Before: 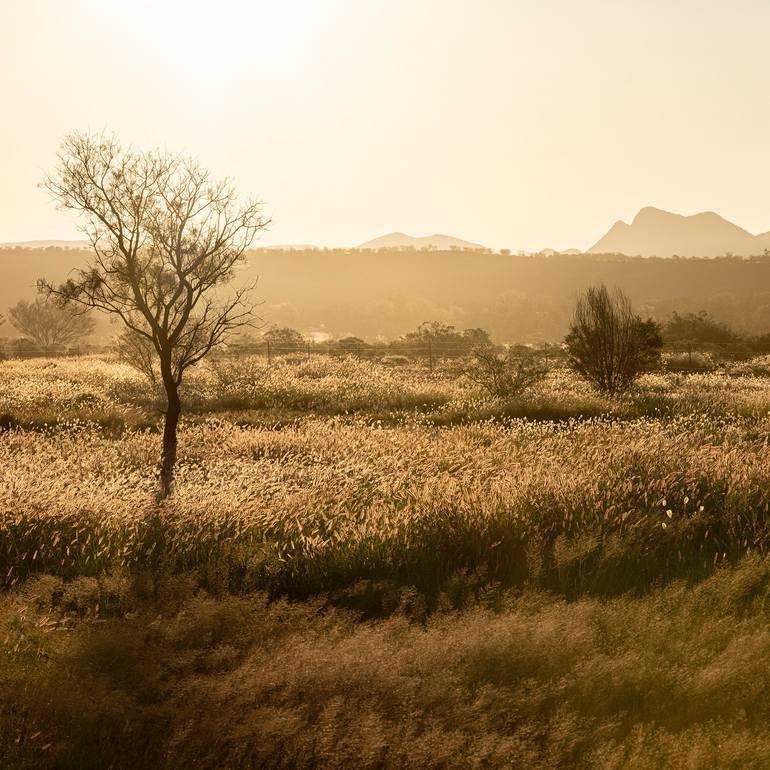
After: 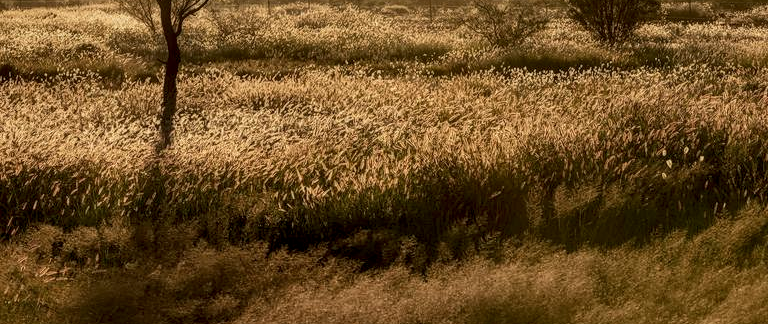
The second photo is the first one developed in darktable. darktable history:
local contrast: highlights 20%, detail 150%
graduated density: rotation -0.352°, offset 57.64
crop: top 45.551%, bottom 12.262%
